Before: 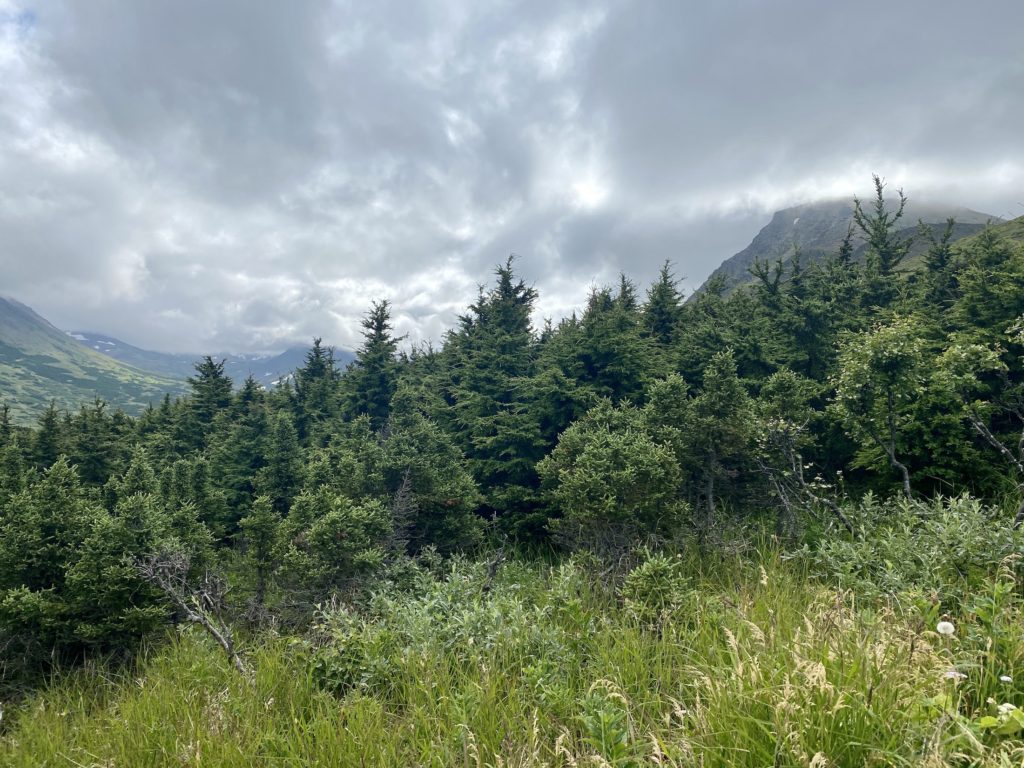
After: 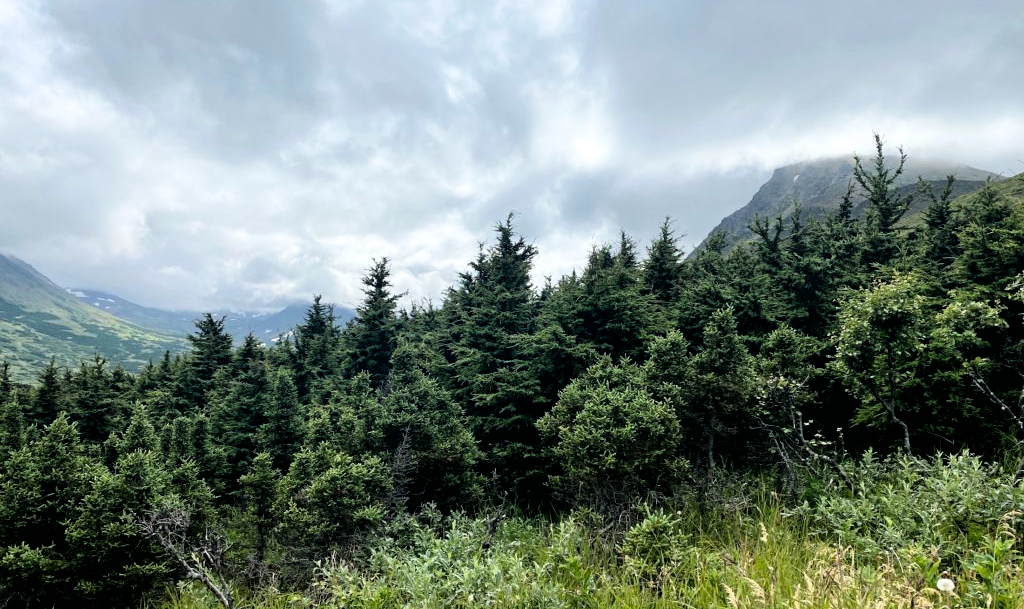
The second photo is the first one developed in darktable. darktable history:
tone equalizer: -8 EV -0.417 EV, -7 EV -0.389 EV, -6 EV -0.333 EV, -5 EV -0.222 EV, -3 EV 0.222 EV, -2 EV 0.333 EV, -1 EV 0.389 EV, +0 EV 0.417 EV, edges refinement/feathering 500, mask exposure compensation -1.57 EV, preserve details no
filmic rgb: black relative exposure -4.93 EV, white relative exposure 2.84 EV, hardness 3.72
crop and rotate: top 5.667%, bottom 14.937%
